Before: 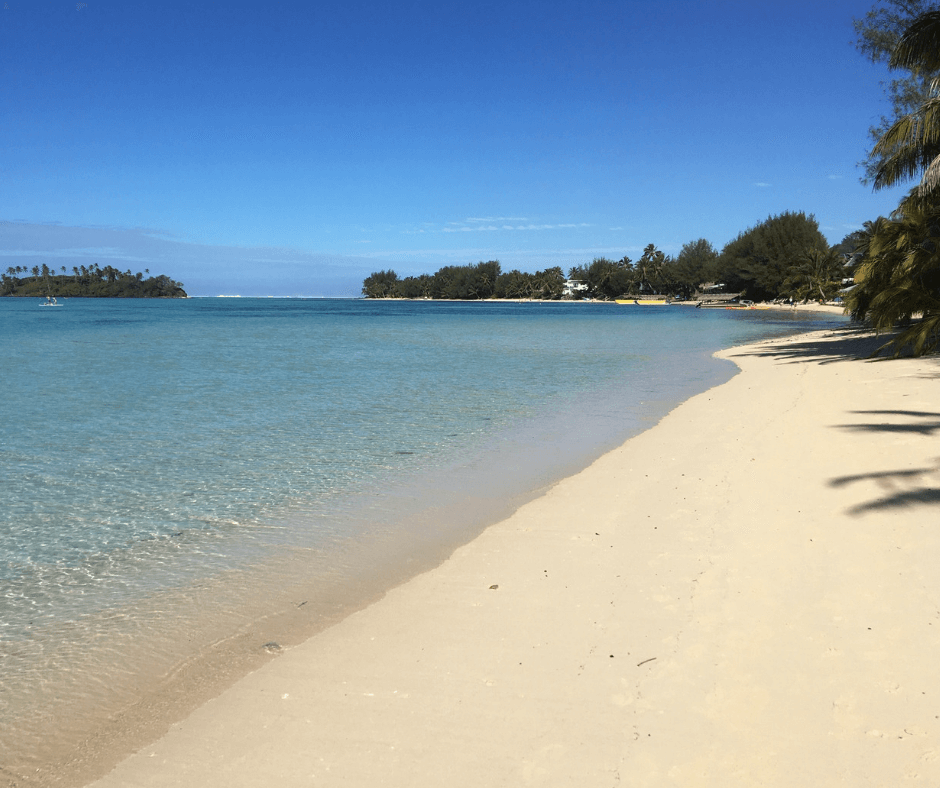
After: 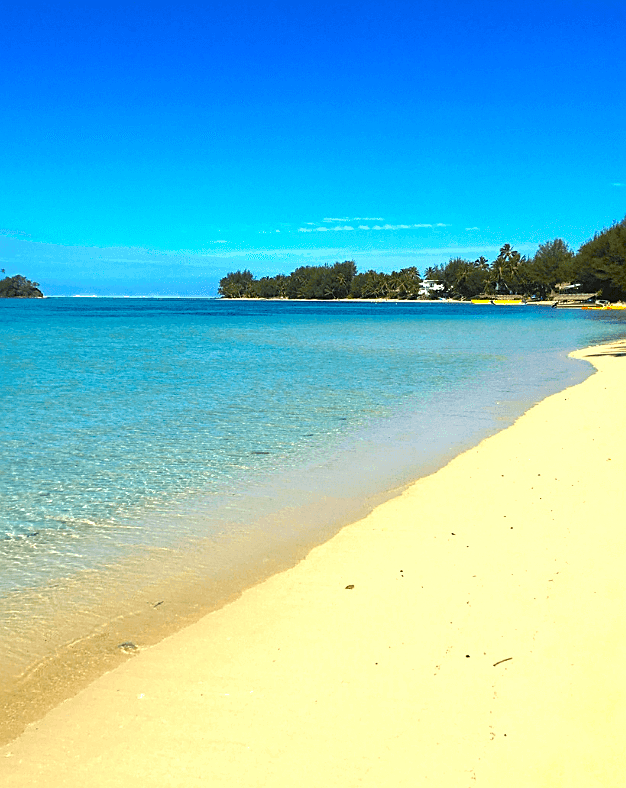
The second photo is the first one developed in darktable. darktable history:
crop: left 15.419%, right 17.914%
sharpen: on, module defaults
exposure: exposure 0.6 EV, compensate highlight preservation false
shadows and highlights: shadows 75, highlights -25, soften with gaussian
color balance rgb: perceptual saturation grading › global saturation 100%
color correction: highlights a* -4.73, highlights b* 5.06, saturation 0.97
